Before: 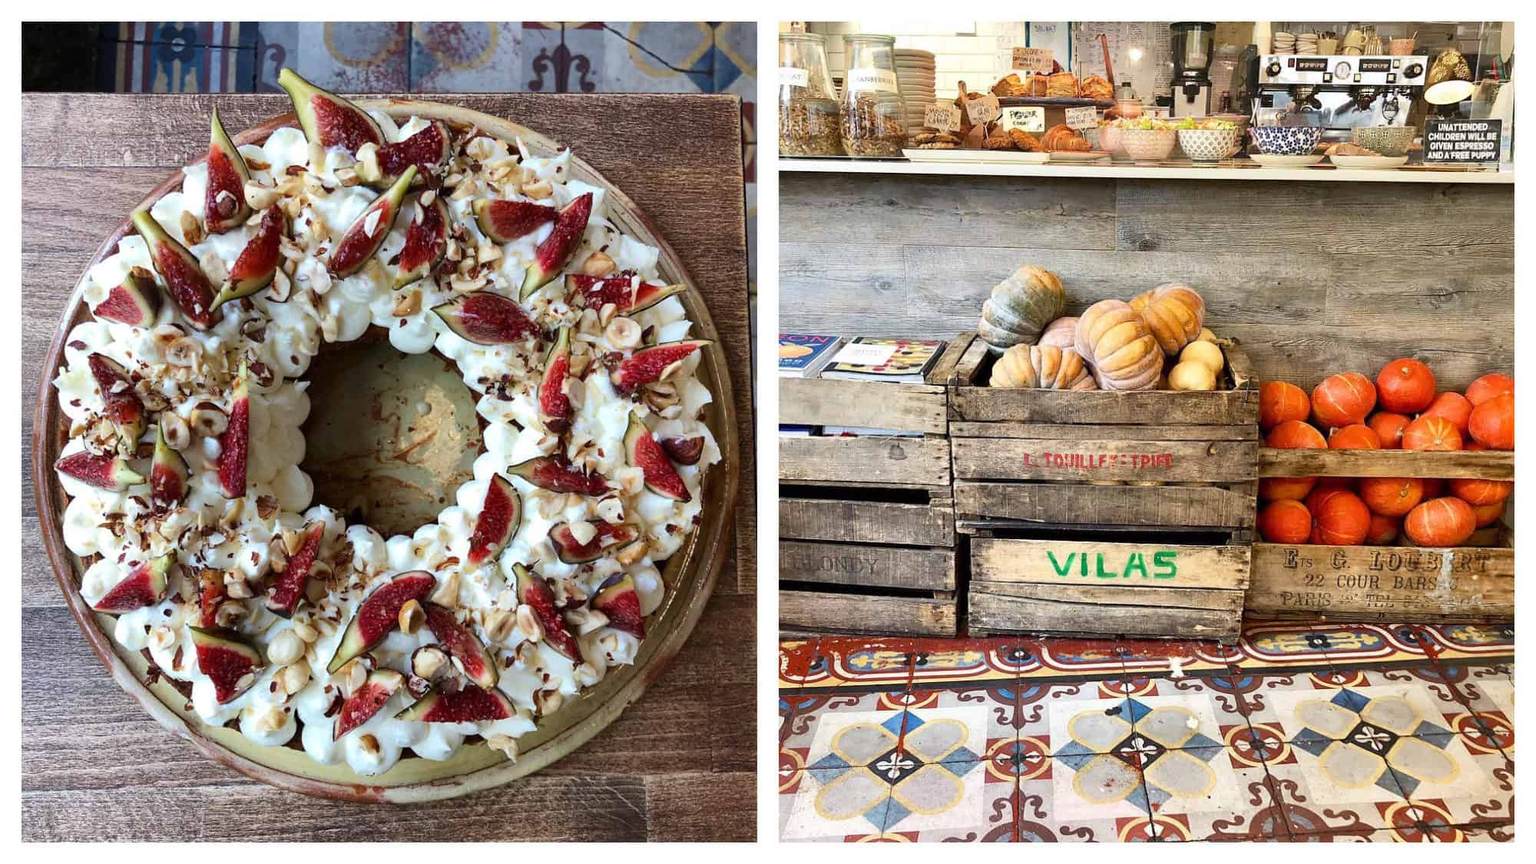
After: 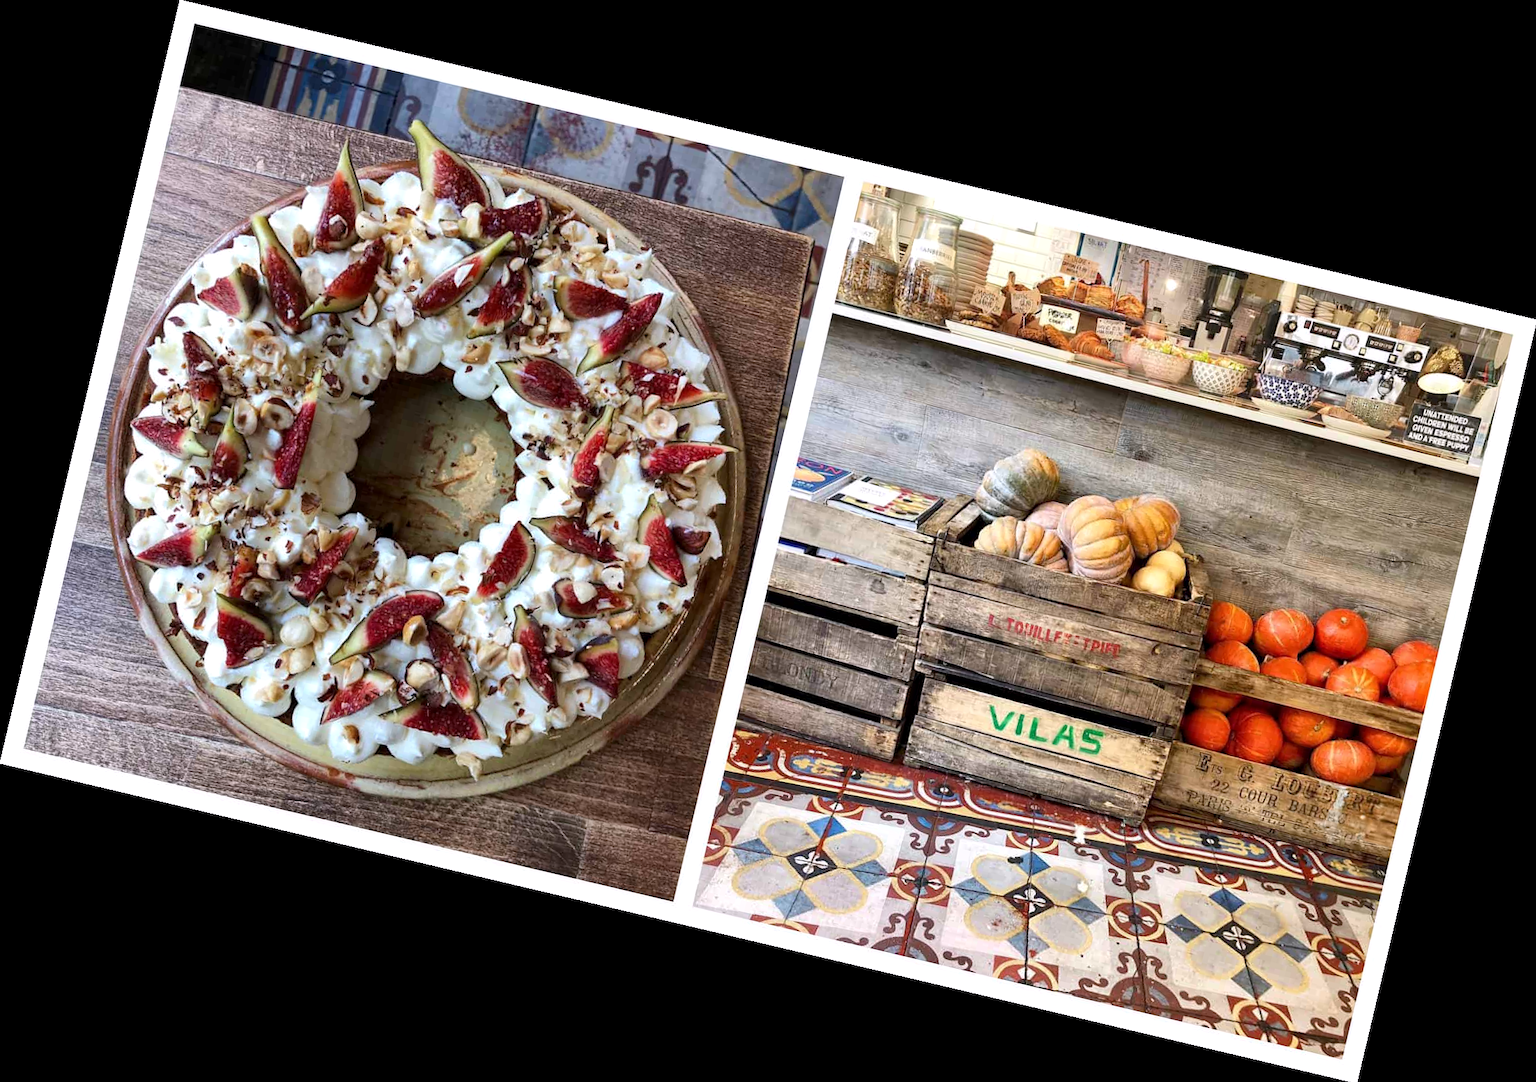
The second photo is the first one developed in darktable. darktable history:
local contrast: highlights 100%, shadows 100%, detail 120%, midtone range 0.2
rotate and perspective: rotation 13.27°, automatic cropping off
white balance: red 1.009, blue 1.027
